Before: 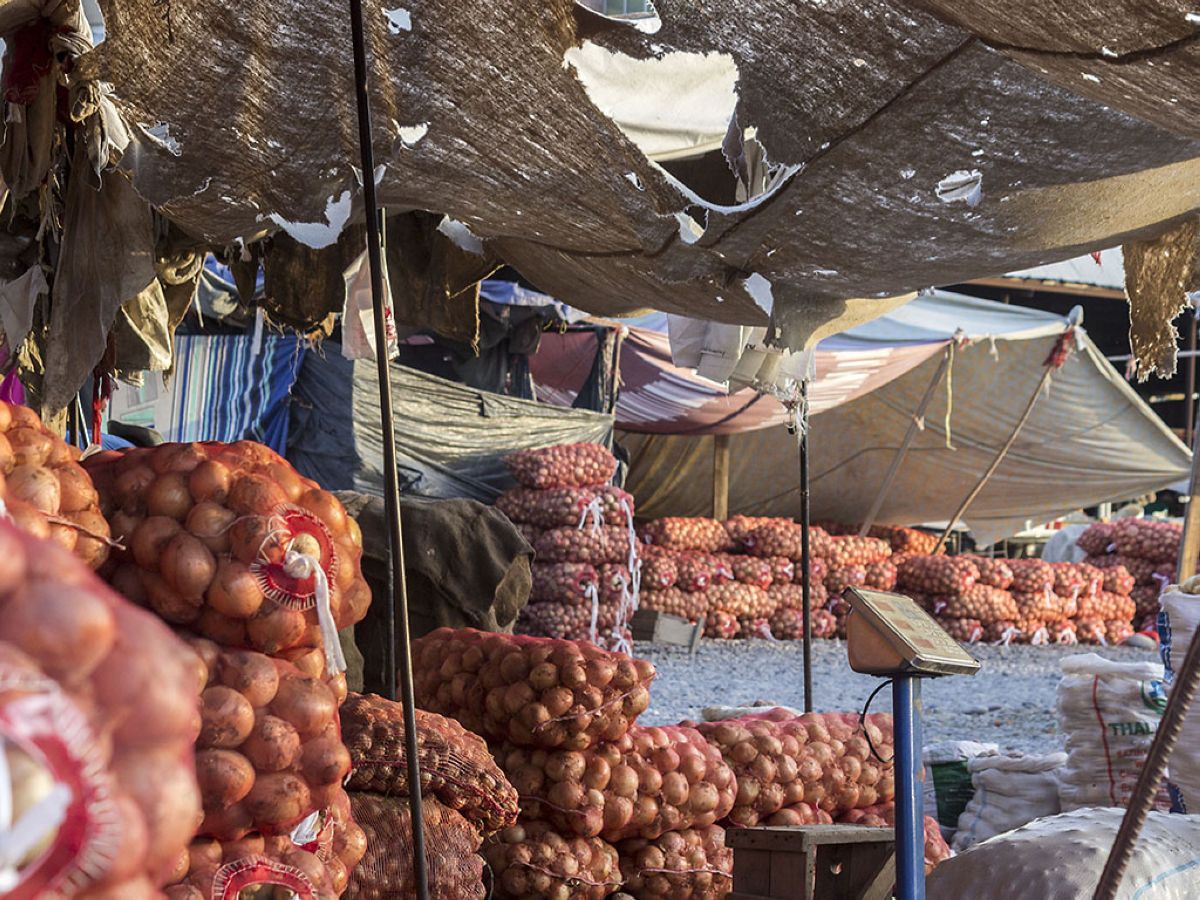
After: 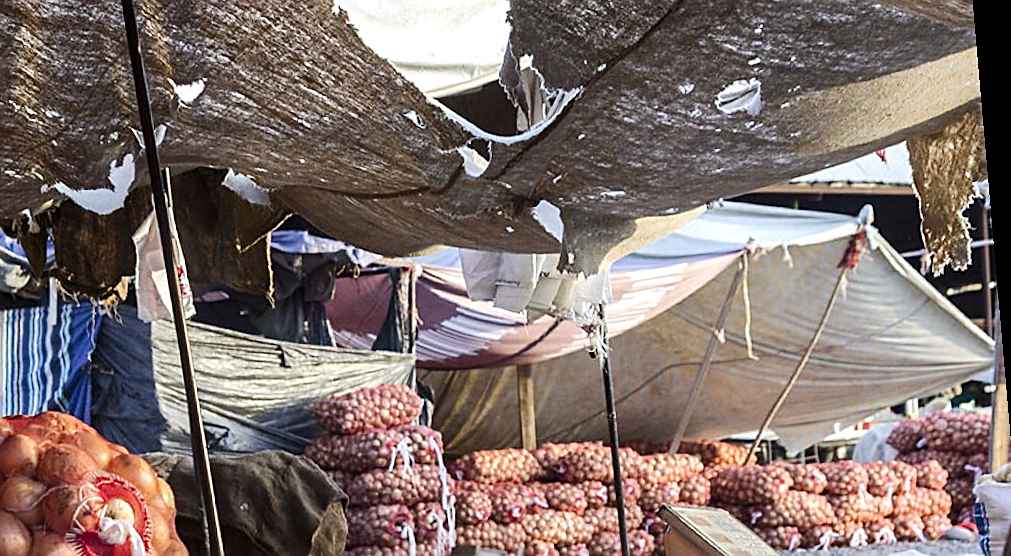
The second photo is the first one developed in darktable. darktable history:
white balance: red 0.974, blue 1.044
sharpen: on, module defaults
contrast brightness saturation: contrast 0.03, brightness -0.04
rotate and perspective: rotation -4.98°, automatic cropping off
tone equalizer: -8 EV -0.417 EV, -7 EV -0.389 EV, -6 EV -0.333 EV, -5 EV -0.222 EV, -3 EV 0.222 EV, -2 EV 0.333 EV, -1 EV 0.389 EV, +0 EV 0.417 EV, edges refinement/feathering 500, mask exposure compensation -1.57 EV, preserve details no
crop: left 18.38%, top 11.092%, right 2.134%, bottom 33.217%
tone curve: curves: ch0 [(0, 0) (0.003, 0.004) (0.011, 0.015) (0.025, 0.033) (0.044, 0.058) (0.069, 0.091) (0.1, 0.131) (0.136, 0.179) (0.177, 0.233) (0.224, 0.295) (0.277, 0.364) (0.335, 0.434) (0.399, 0.51) (0.468, 0.583) (0.543, 0.654) (0.623, 0.724) (0.709, 0.789) (0.801, 0.852) (0.898, 0.924) (1, 1)], preserve colors none
